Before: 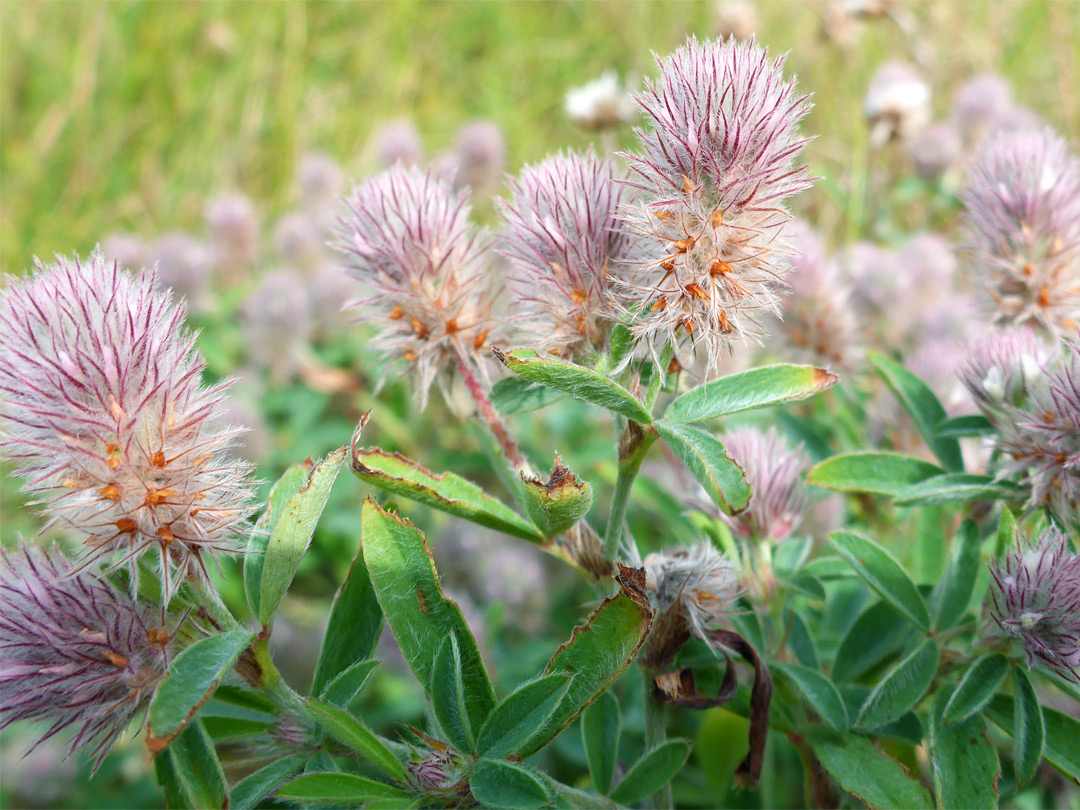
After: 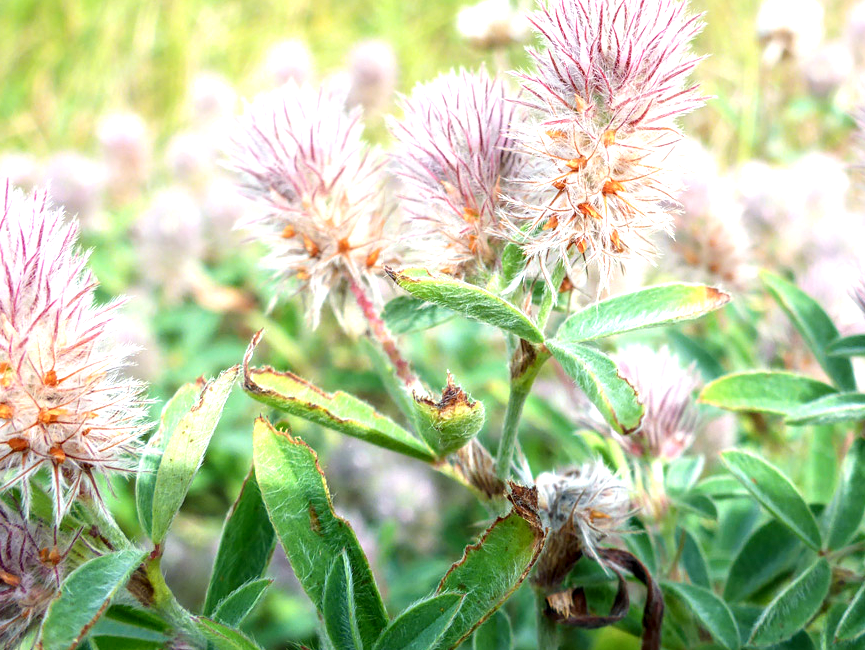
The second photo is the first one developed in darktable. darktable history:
local contrast: detail 142%
shadows and highlights: radius 94.69, shadows -15.61, white point adjustment 0.235, highlights 31.83, compress 48.31%, soften with gaussian
exposure: black level correction 0, exposure 0.696 EV, compensate highlight preservation false
crop and rotate: left 10.056%, top 10.003%, right 9.851%, bottom 9.738%
